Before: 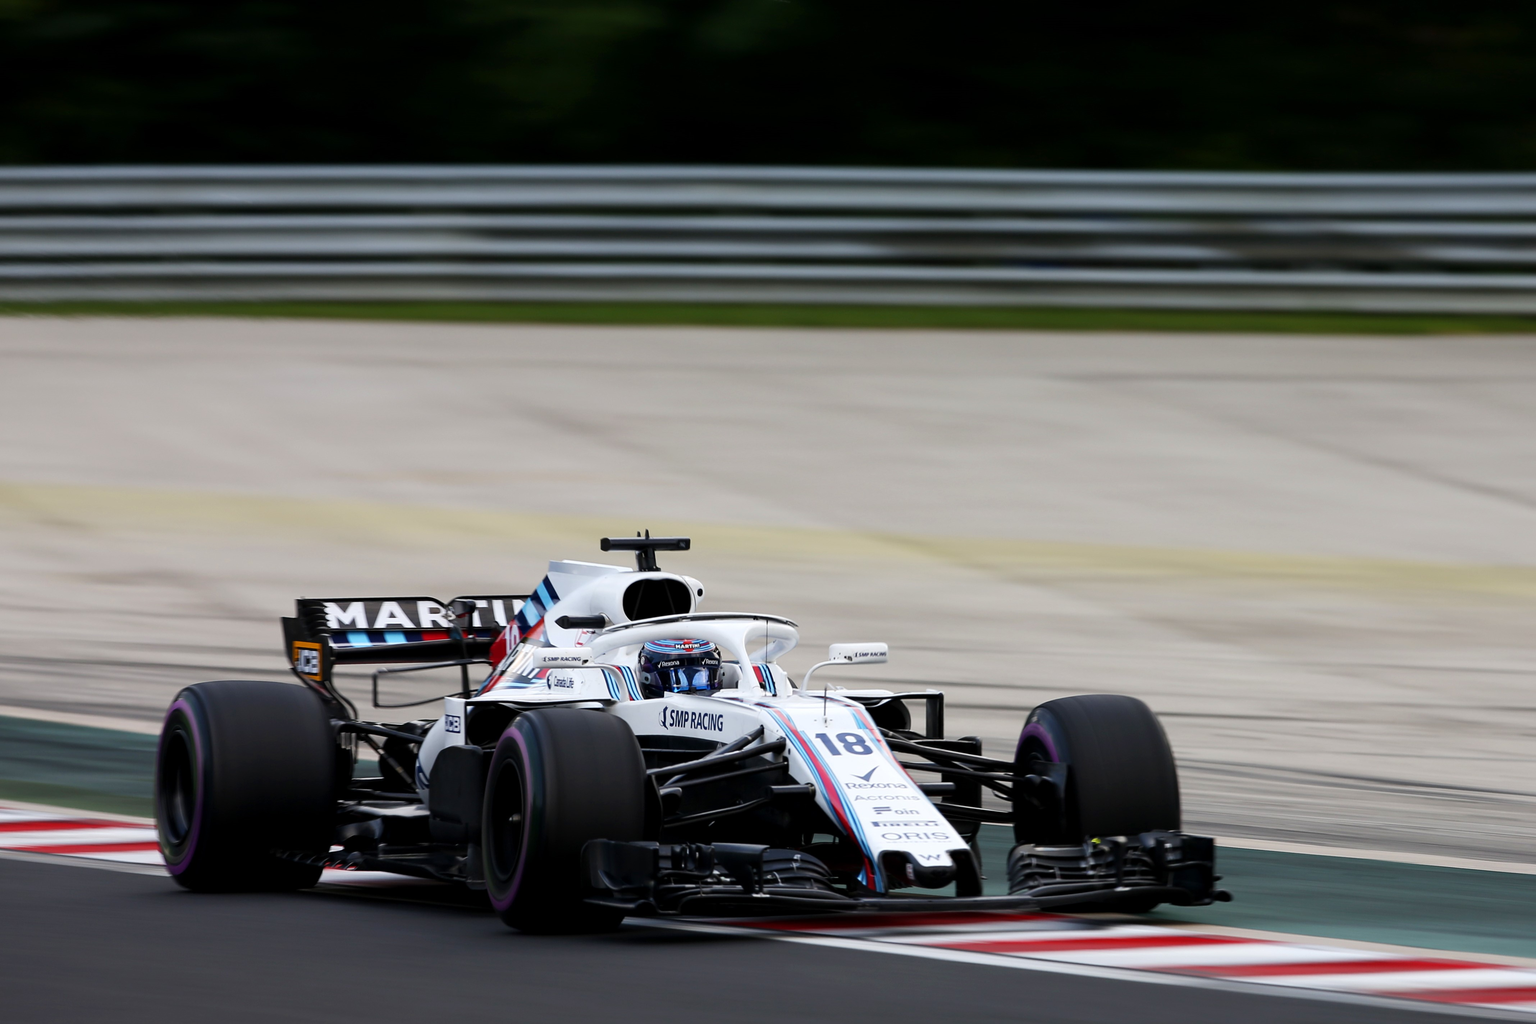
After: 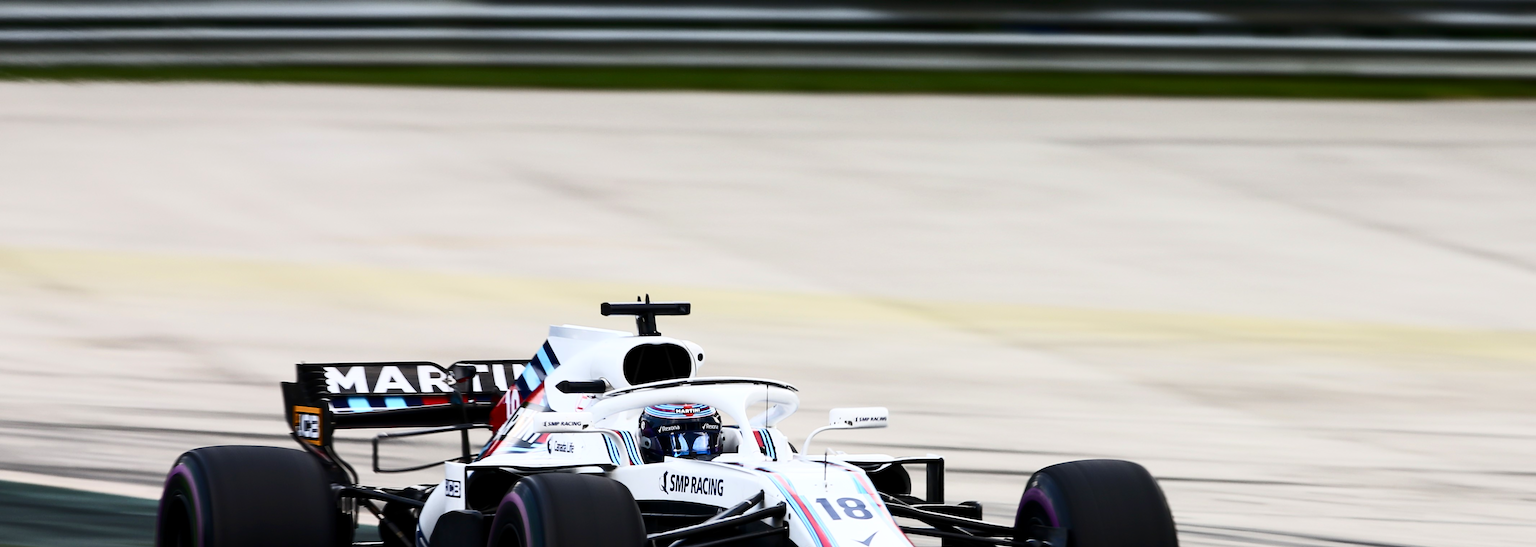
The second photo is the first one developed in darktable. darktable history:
contrast brightness saturation: contrast 0.39, brightness 0.1
crop and rotate: top 23.043%, bottom 23.437%
